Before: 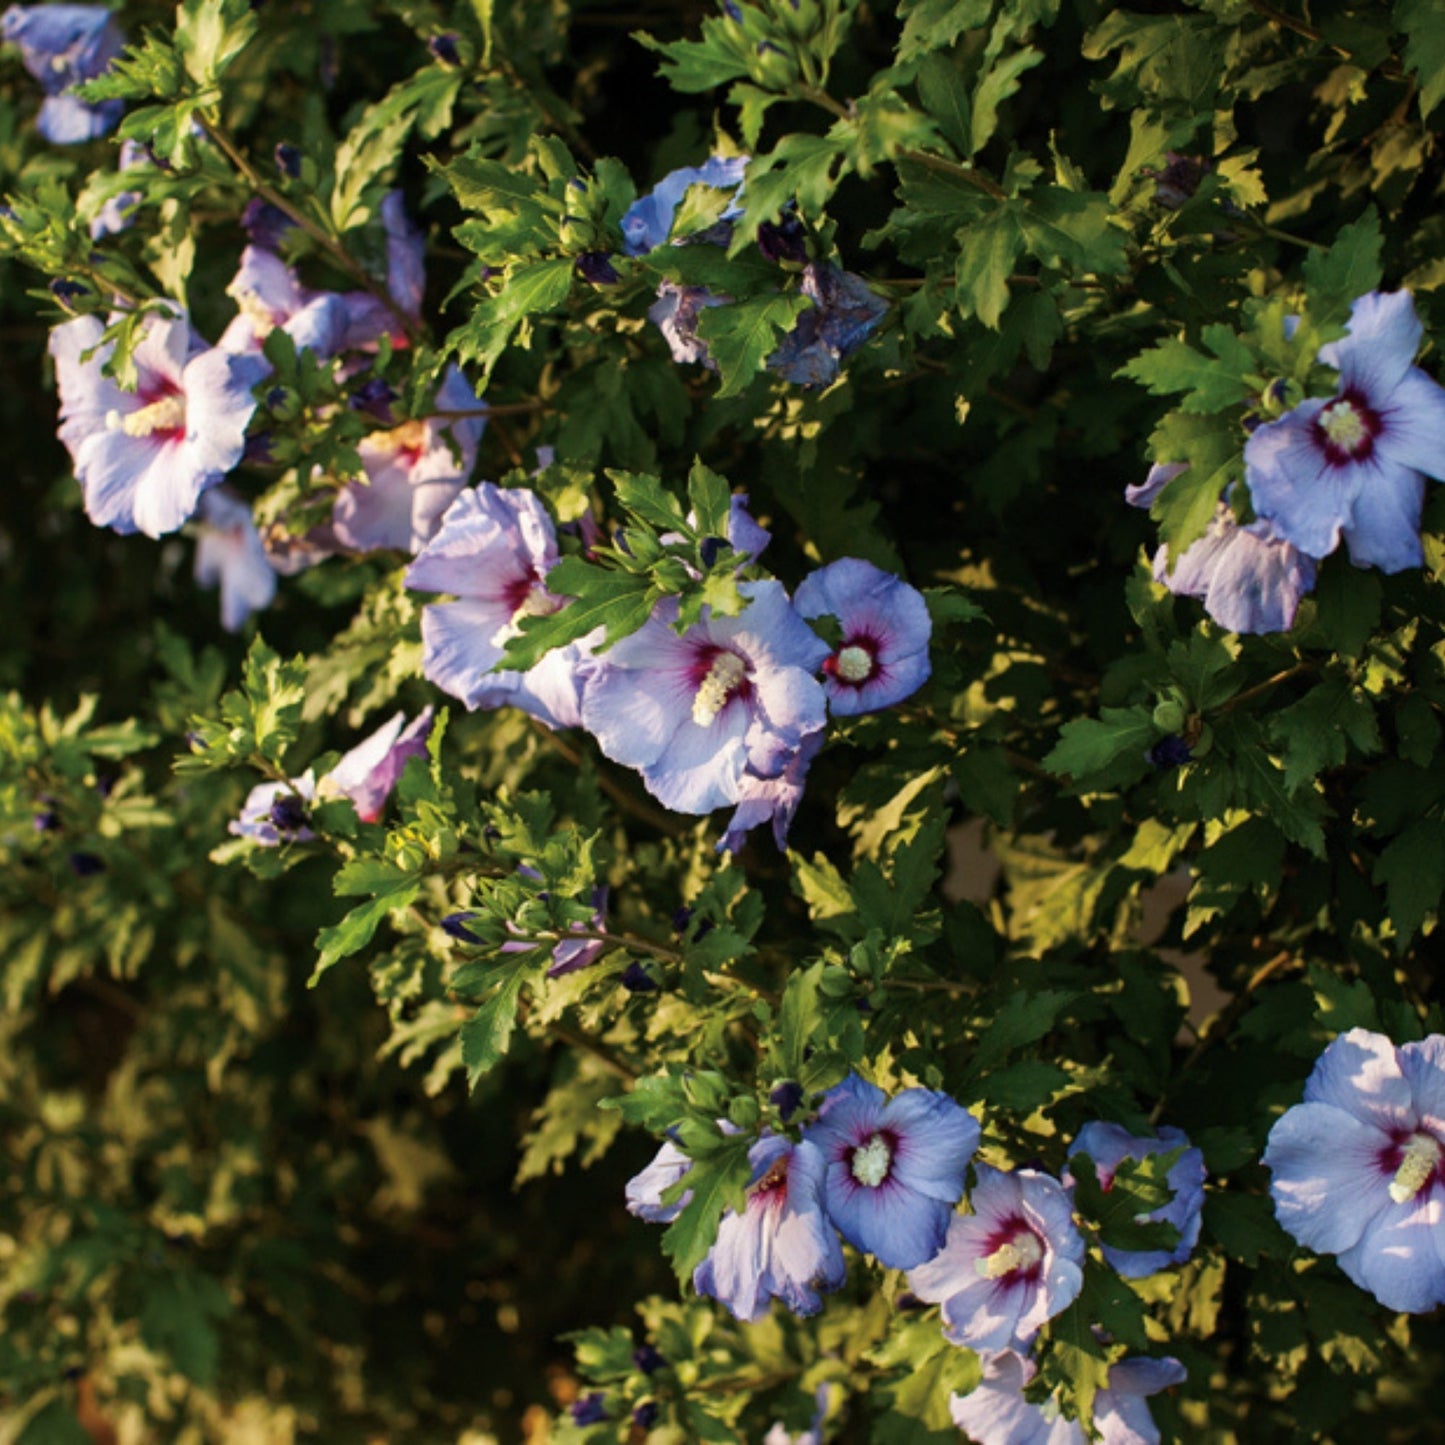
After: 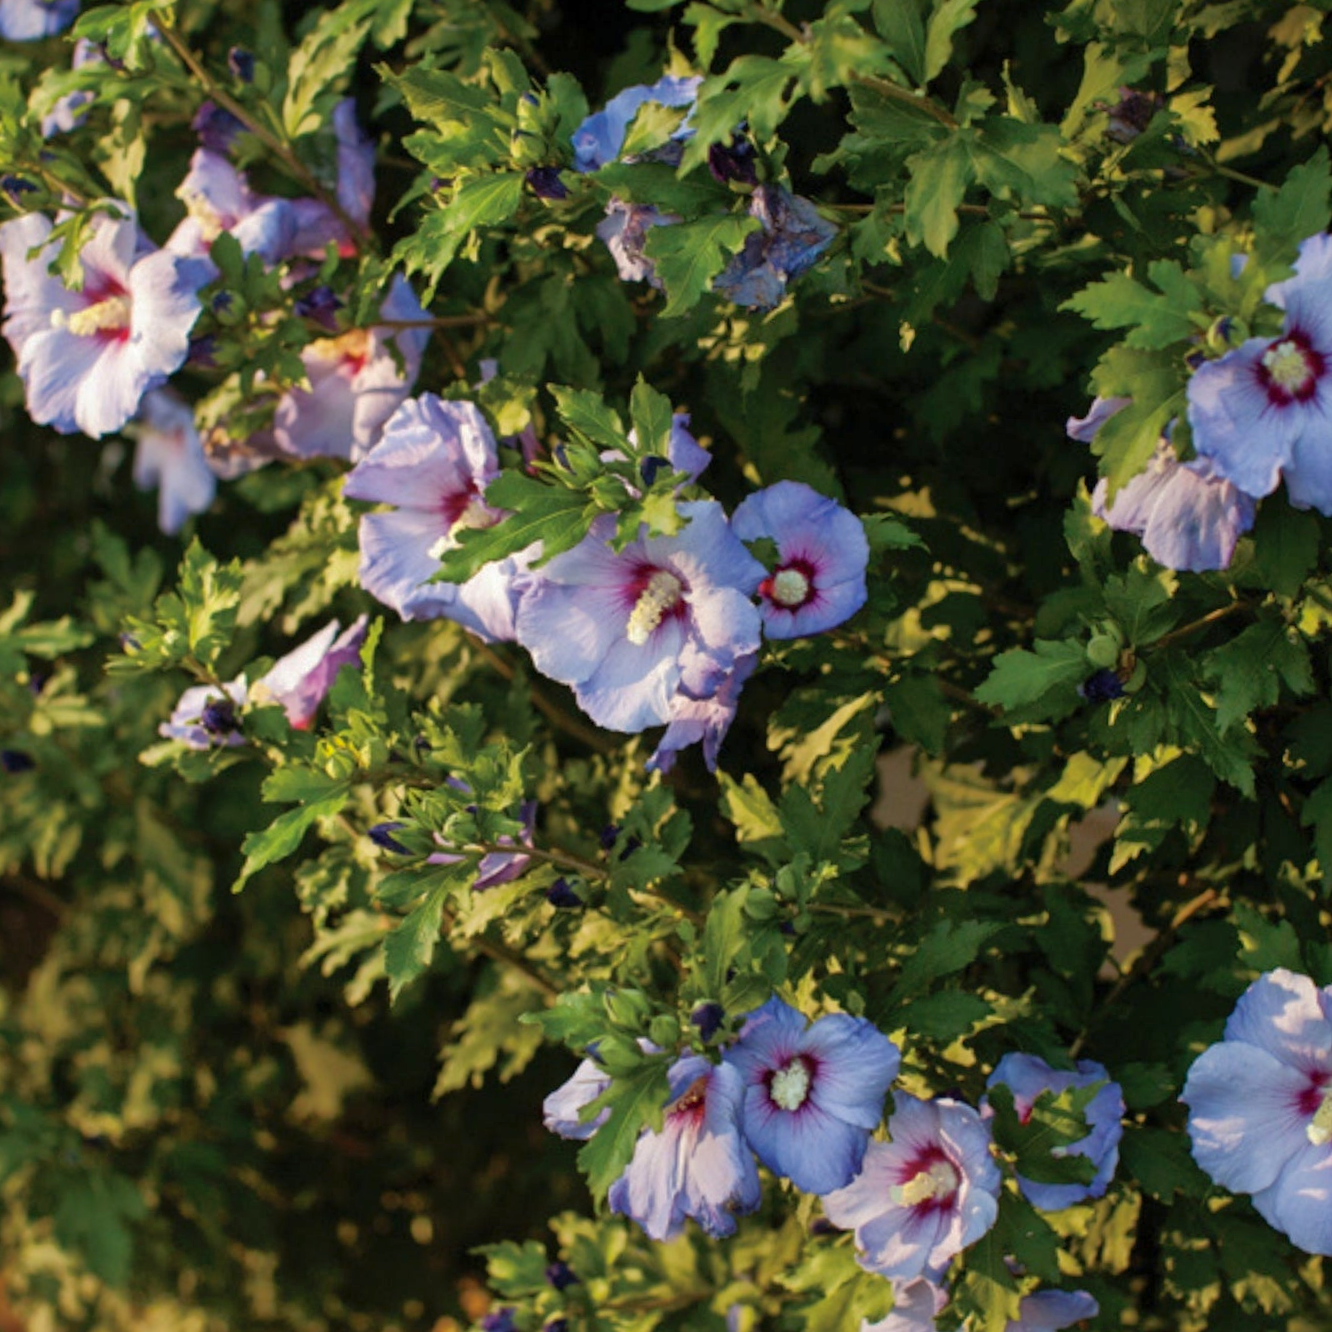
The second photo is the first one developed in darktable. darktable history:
shadows and highlights: on, module defaults
crop and rotate: angle -1.96°, left 3.097%, top 4.154%, right 1.586%, bottom 0.529%
